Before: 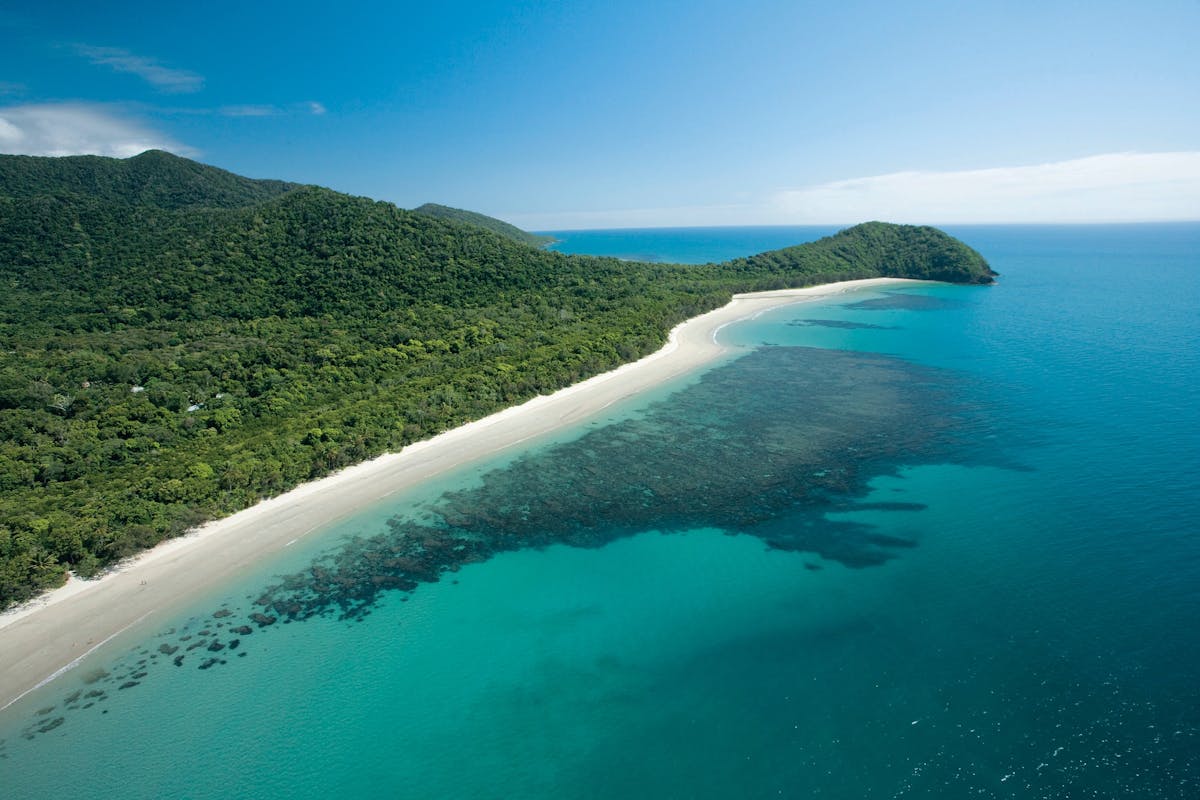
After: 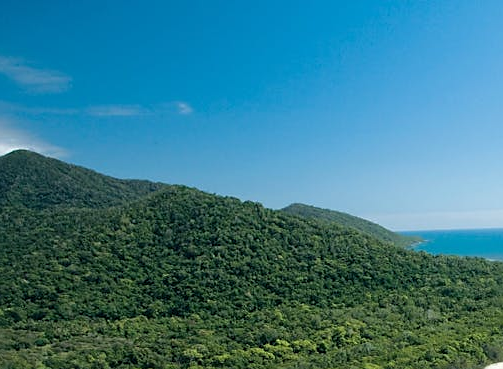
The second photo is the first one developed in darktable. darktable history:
sharpen: radius 1.892, amount 0.406, threshold 1.258
crop and rotate: left 11.11%, top 0.094%, right 46.969%, bottom 53.754%
color correction: highlights b* -0.048
